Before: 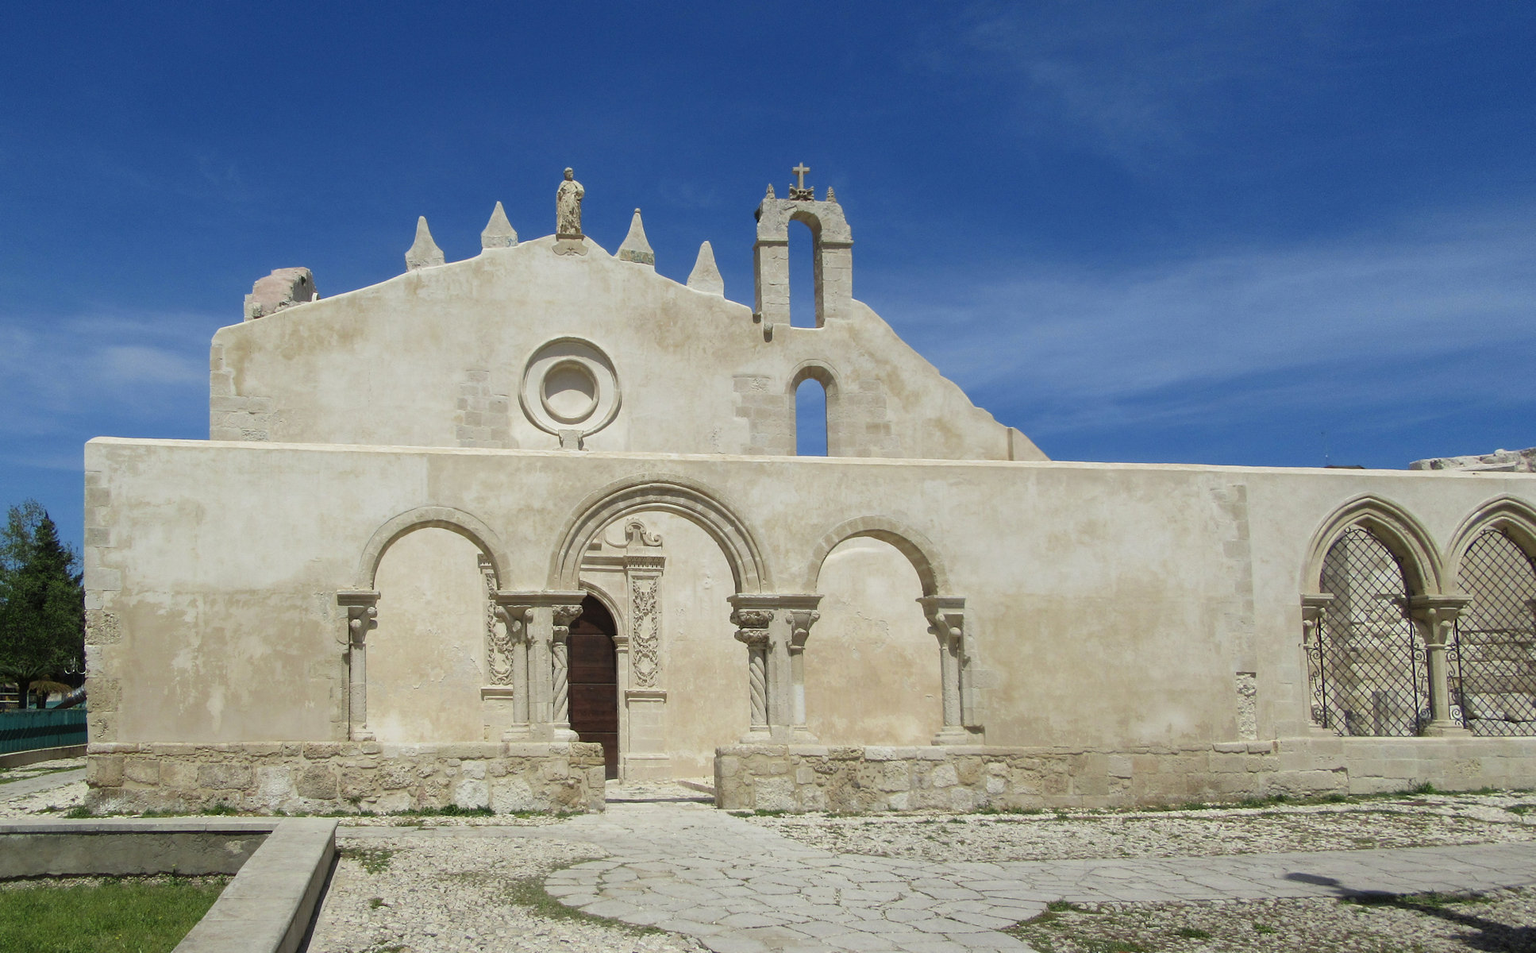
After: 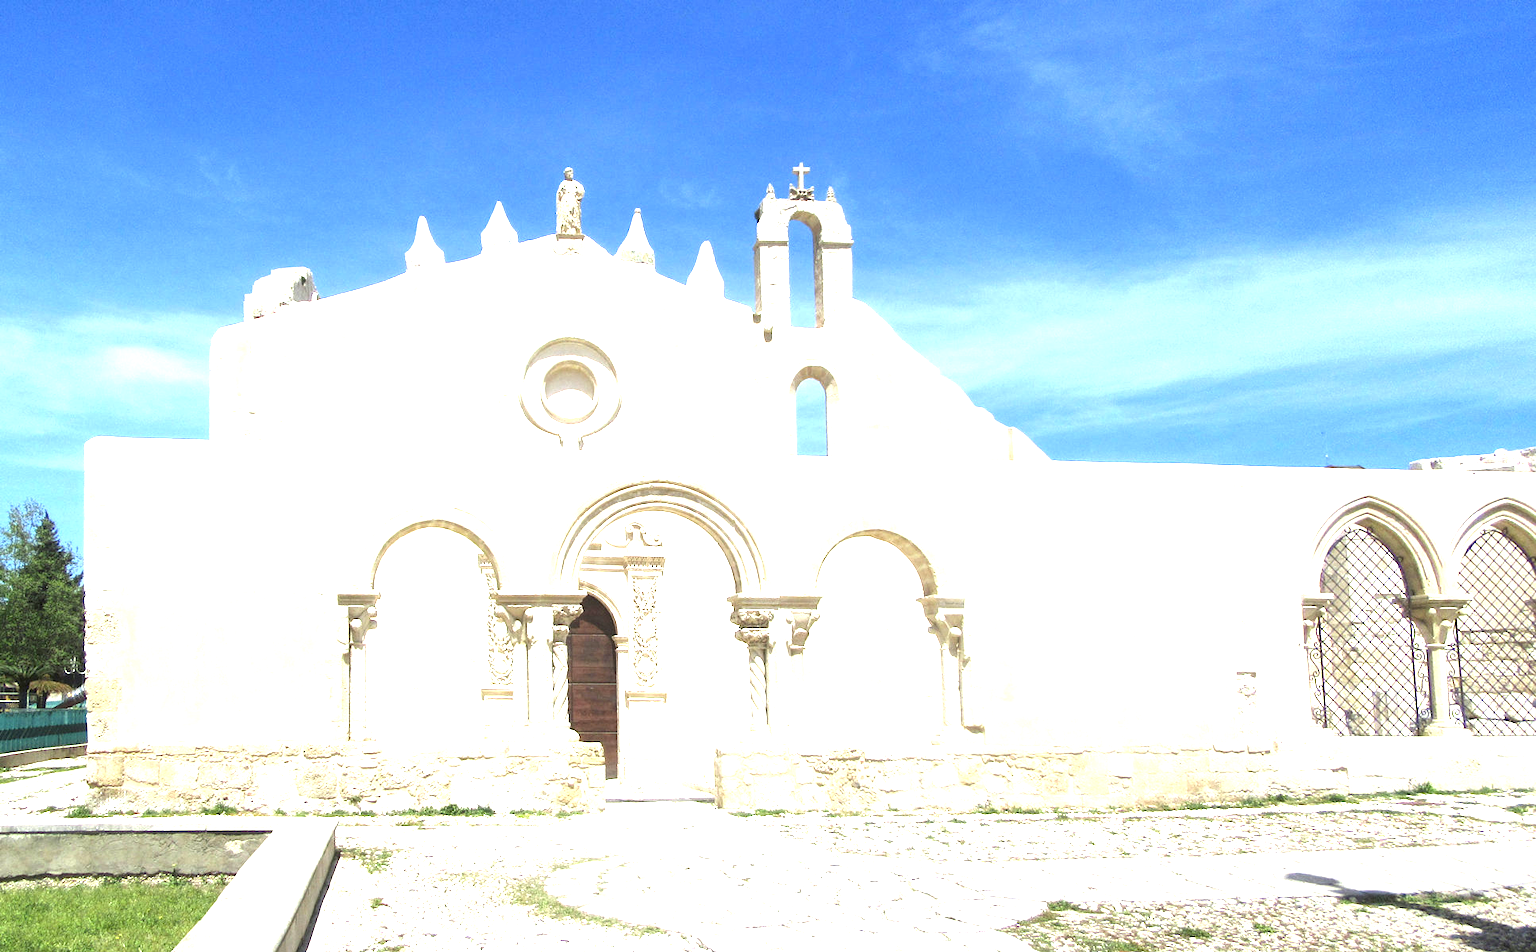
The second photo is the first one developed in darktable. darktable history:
local contrast: highlights 105%, shadows 99%, detail 119%, midtone range 0.2
exposure: black level correction 0, exposure 2.139 EV, compensate highlight preservation false
